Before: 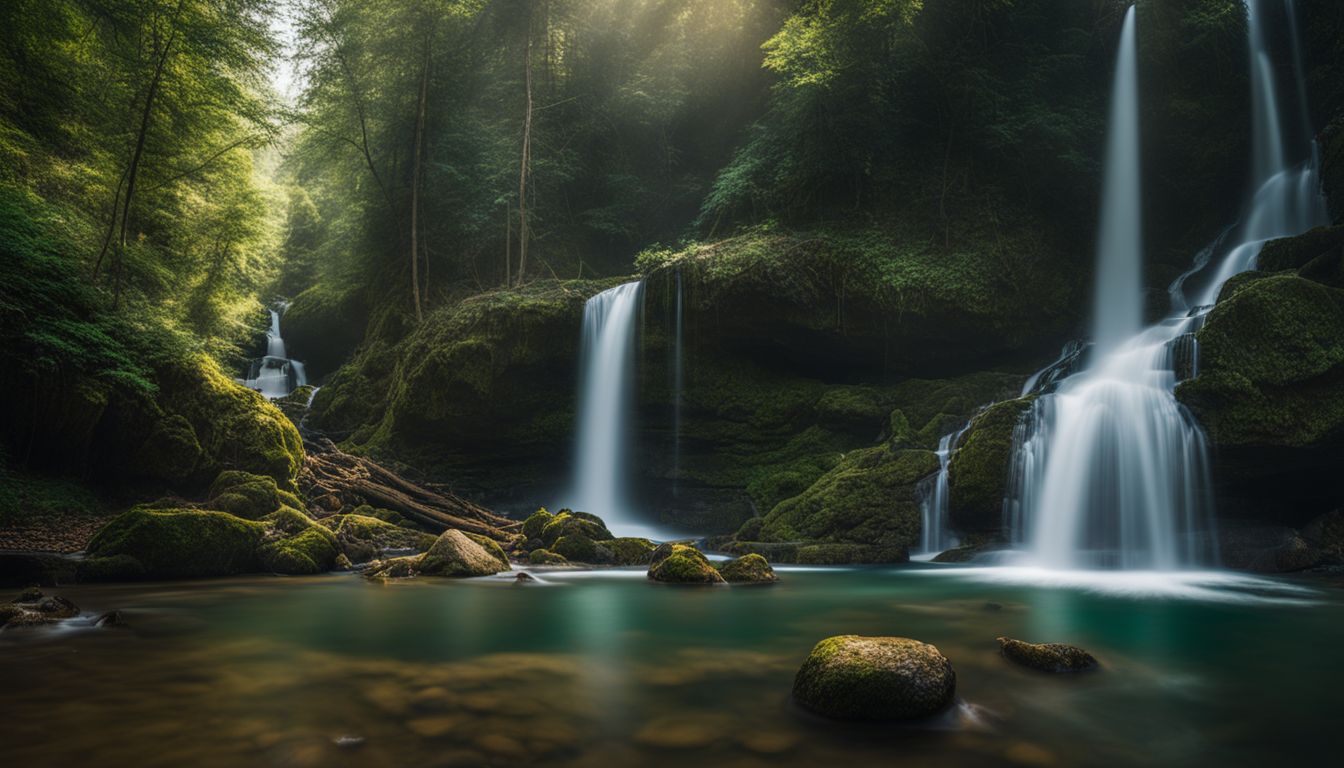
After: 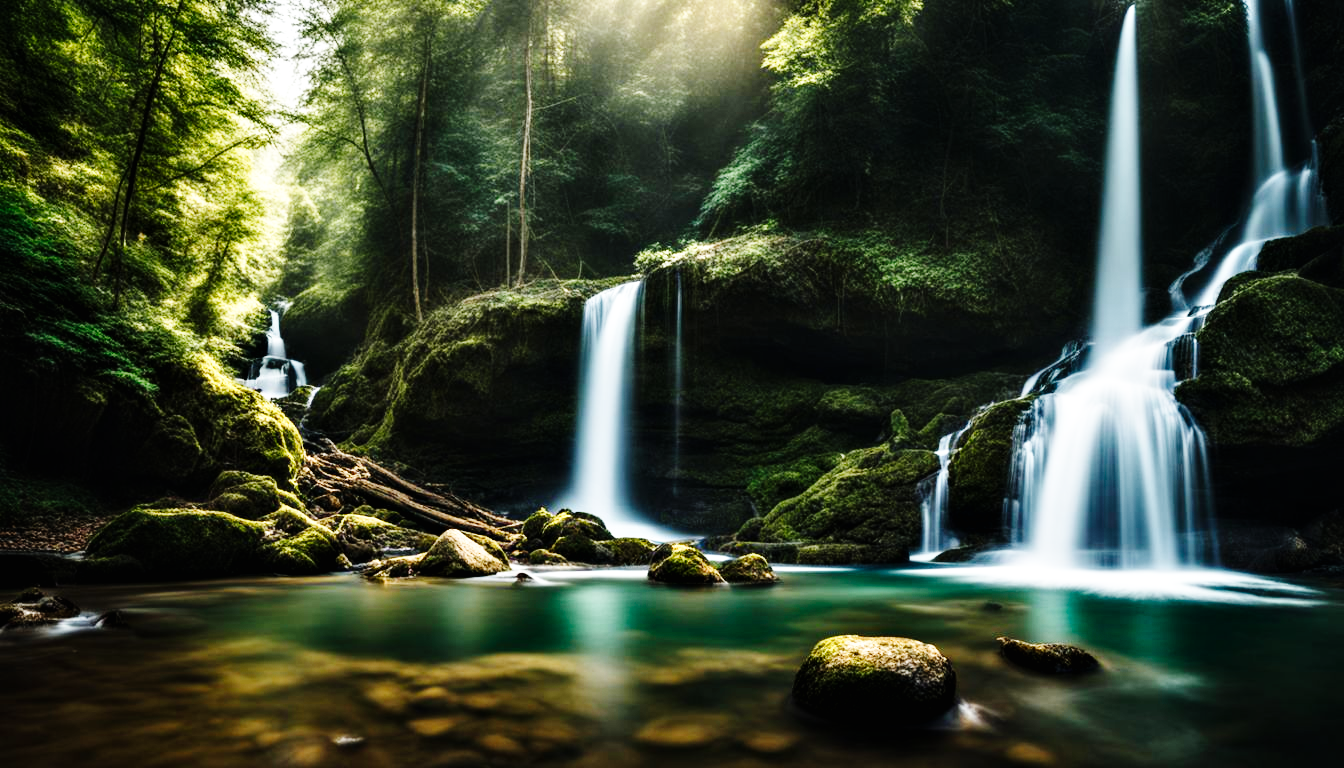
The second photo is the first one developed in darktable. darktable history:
base curve: curves: ch0 [(0, 0) (0, 0) (0.002, 0.001) (0.008, 0.003) (0.019, 0.011) (0.037, 0.037) (0.064, 0.11) (0.102, 0.232) (0.152, 0.379) (0.216, 0.524) (0.296, 0.665) (0.394, 0.789) (0.512, 0.881) (0.651, 0.945) (0.813, 0.986) (1, 1)], preserve colors none
contrast equalizer: octaves 7, y [[0.511, 0.558, 0.631, 0.632, 0.559, 0.512], [0.5 ×6], [0.507, 0.559, 0.627, 0.644, 0.647, 0.647], [0 ×6], [0 ×6]]
